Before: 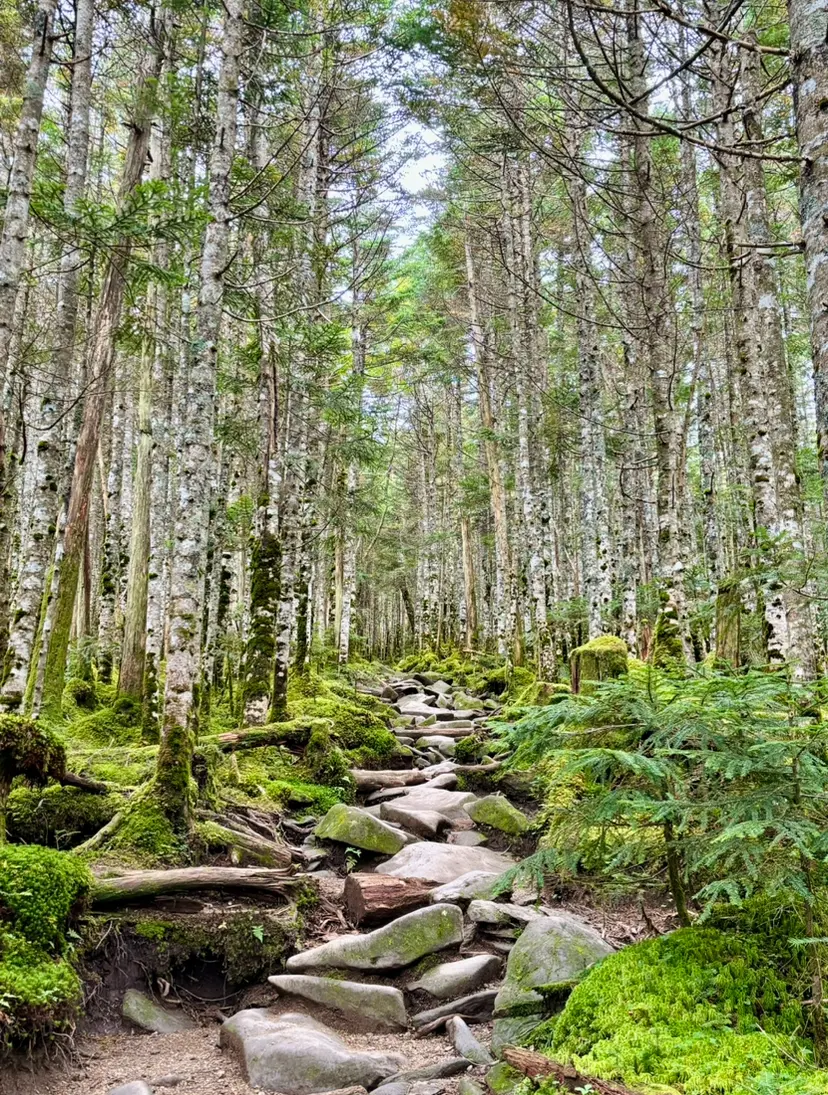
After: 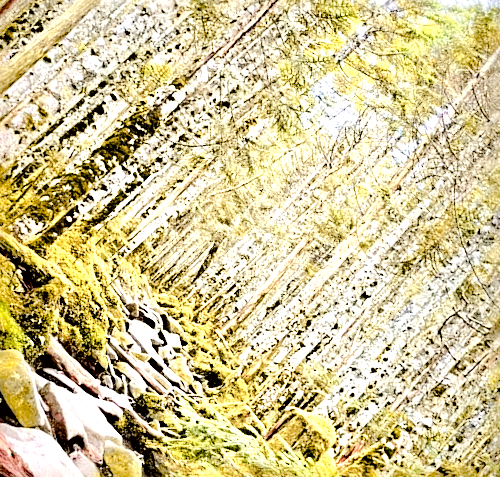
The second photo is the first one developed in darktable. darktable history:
exposure: black level correction 0.009, exposure 1.414 EV, compensate highlight preservation false
contrast brightness saturation: contrast 0.1, saturation -0.367
crop and rotate: angle -44.68°, top 16.737%, right 0.875%, bottom 11.728%
color zones: curves: ch1 [(0.309, 0.524) (0.41, 0.329) (0.508, 0.509)]; ch2 [(0.25, 0.457) (0.75, 0.5)]
color balance rgb: perceptual saturation grading › global saturation 20%, perceptual saturation grading › highlights -25.492%, perceptual saturation grading › shadows 24.797%, perceptual brilliance grading › mid-tones 9.691%, perceptual brilliance grading › shadows 14.301%
sharpen: radius 3.985
tone curve: curves: ch0 [(0, 0) (0.239, 0.248) (0.508, 0.606) (0.828, 0.878) (1, 1)]; ch1 [(0, 0) (0.401, 0.42) (0.442, 0.47) (0.492, 0.498) (0.511, 0.516) (0.555, 0.586) (0.681, 0.739) (1, 1)]; ch2 [(0, 0) (0.411, 0.433) (0.5, 0.504) (0.545, 0.574) (1, 1)], color space Lab, independent channels, preserve colors none
vignetting: fall-off start 72.8%, fall-off radius 108.88%, saturation 0.366, width/height ratio 0.727
